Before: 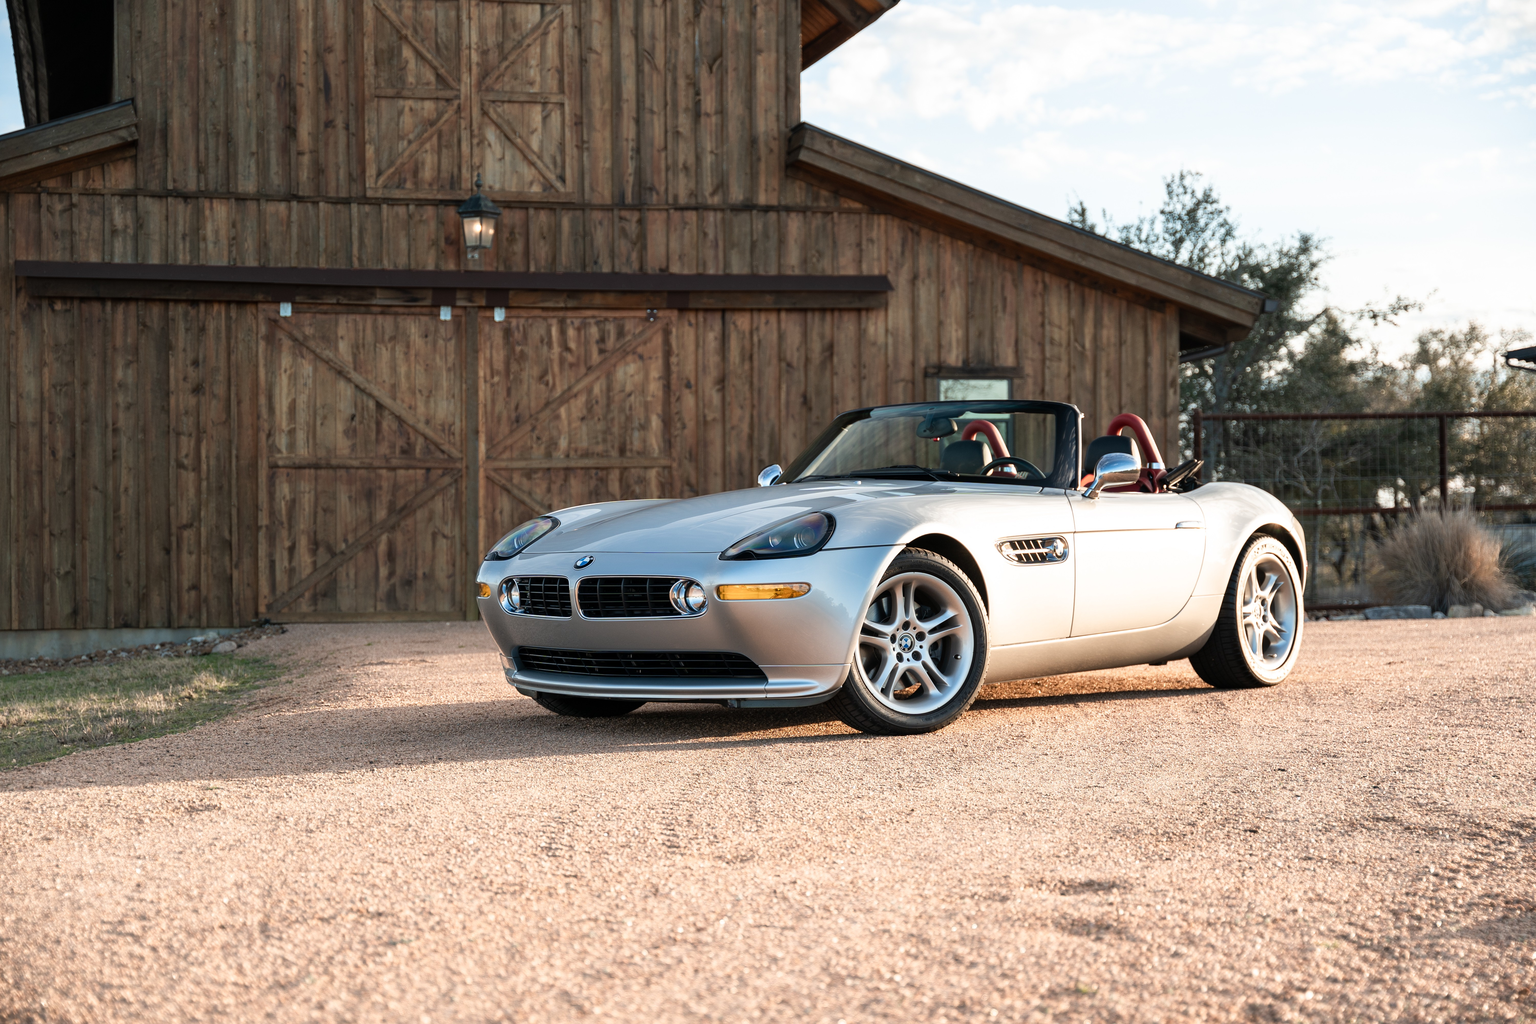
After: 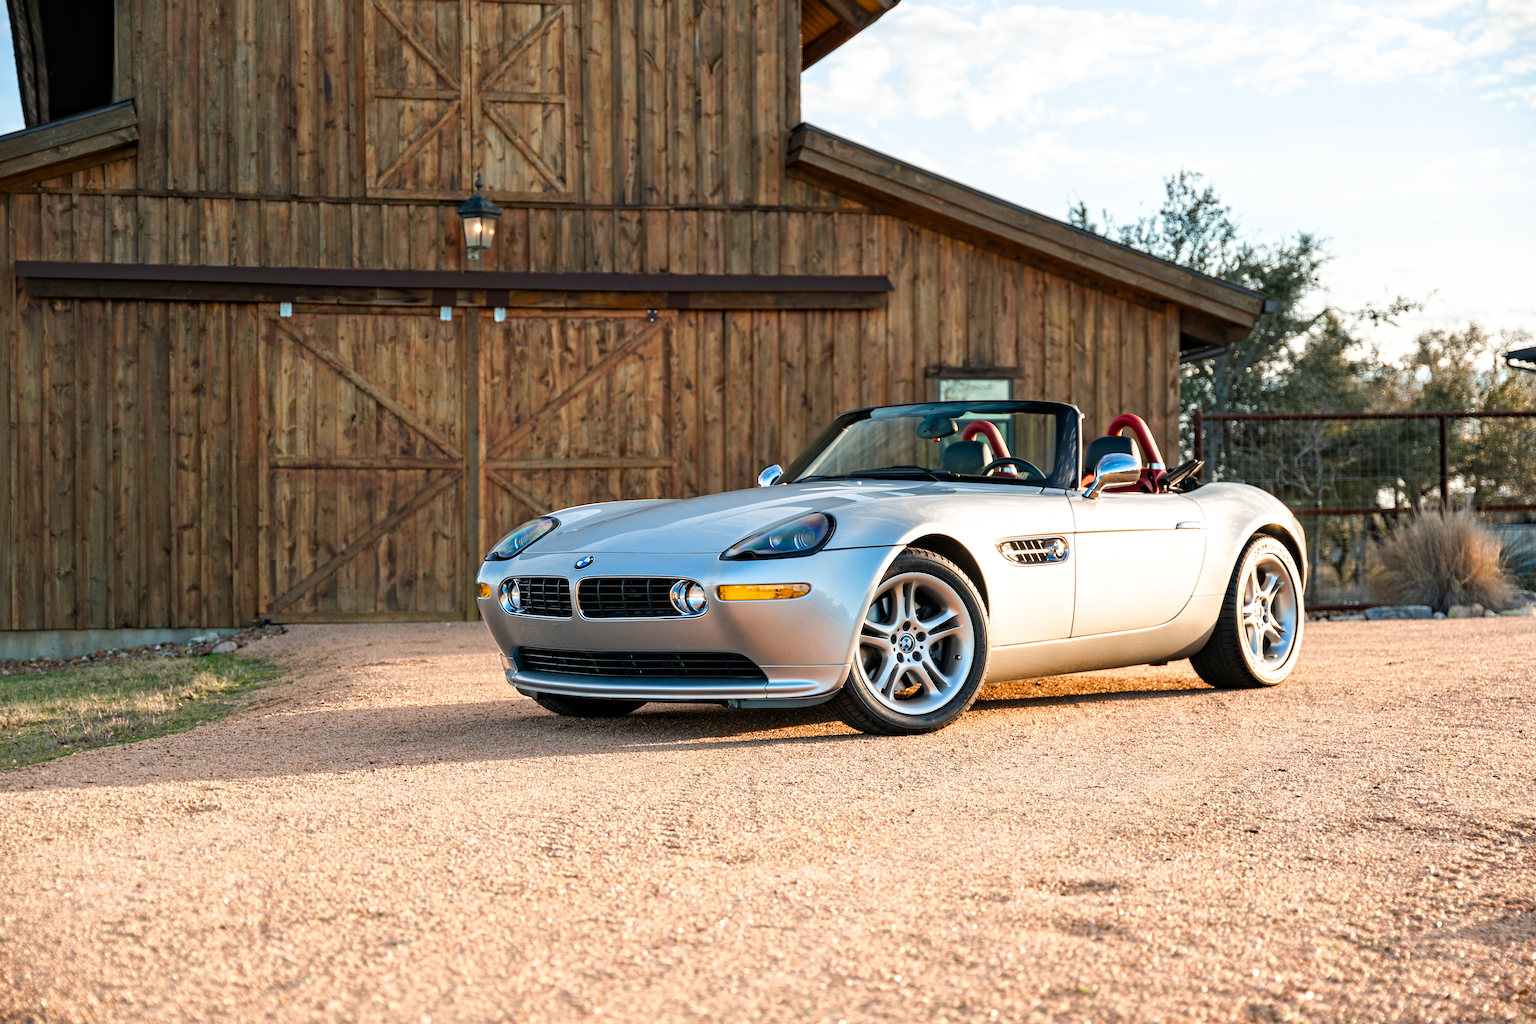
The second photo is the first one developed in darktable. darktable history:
contrast equalizer: octaves 7, y [[0.5, 0.5, 0.544, 0.569, 0.5, 0.5], [0.5 ×6], [0.5 ×6], [0 ×6], [0 ×6]]
color balance rgb: power › hue 72.45°, linear chroma grading › shadows 19.808%, linear chroma grading › highlights 2.353%, linear chroma grading › mid-tones 10.413%, perceptual saturation grading › global saturation 25.582%, perceptual brilliance grading › mid-tones 9.764%, perceptual brilliance grading › shadows 15.472%, global vibrance 4.87%
